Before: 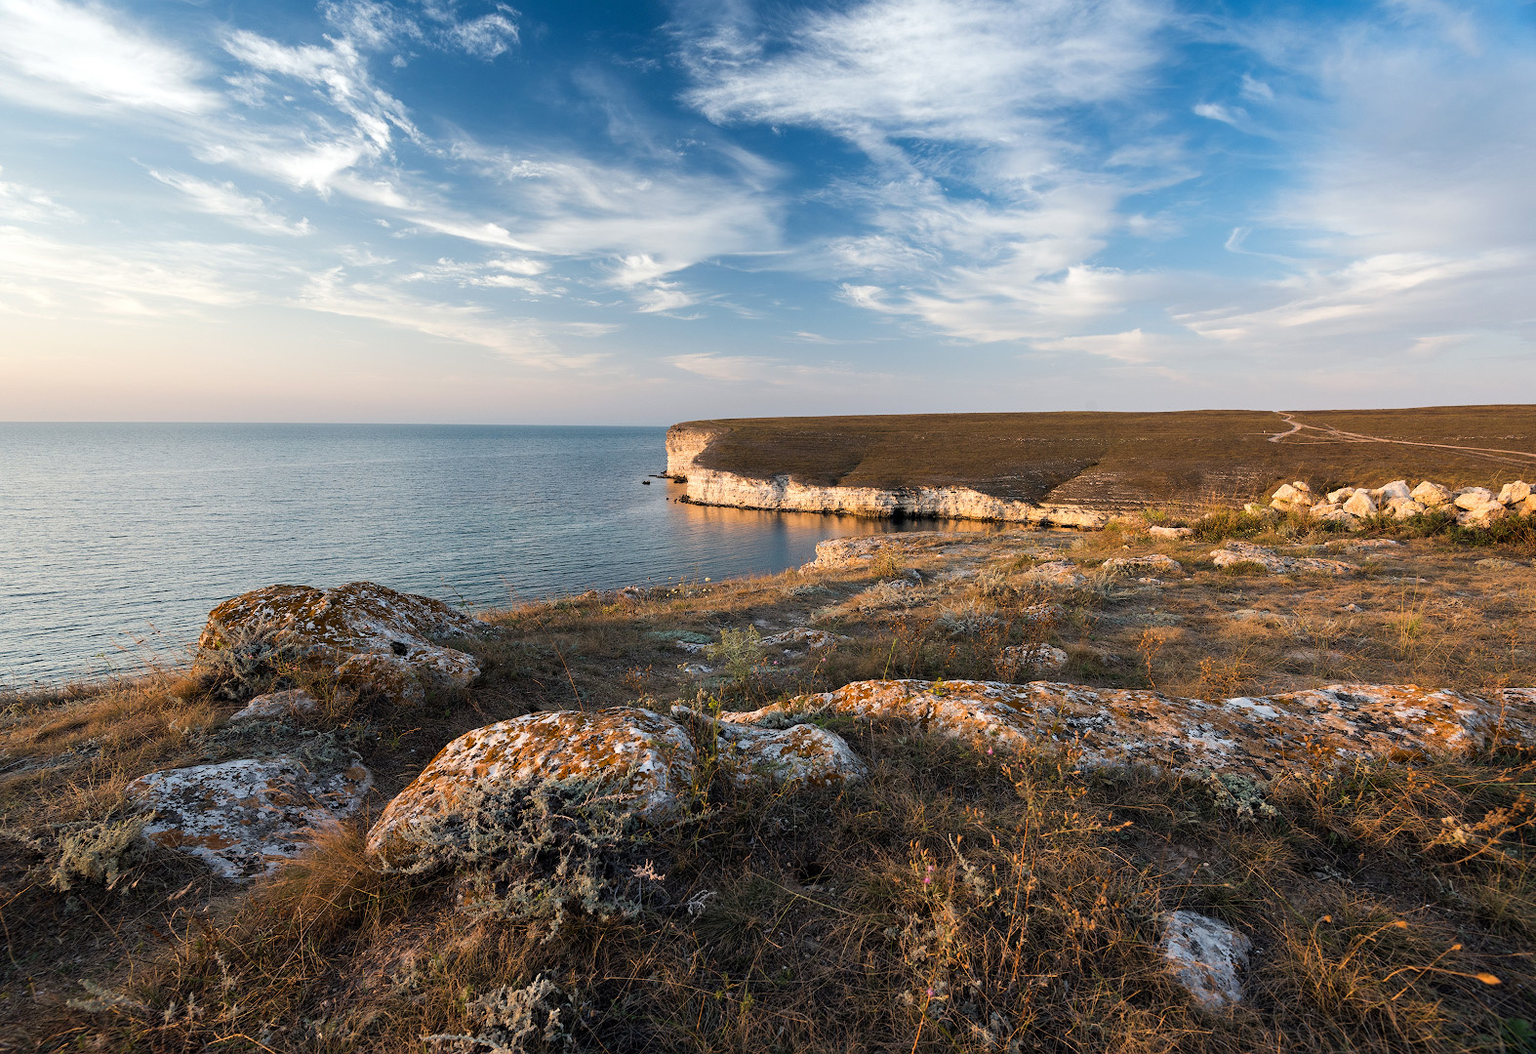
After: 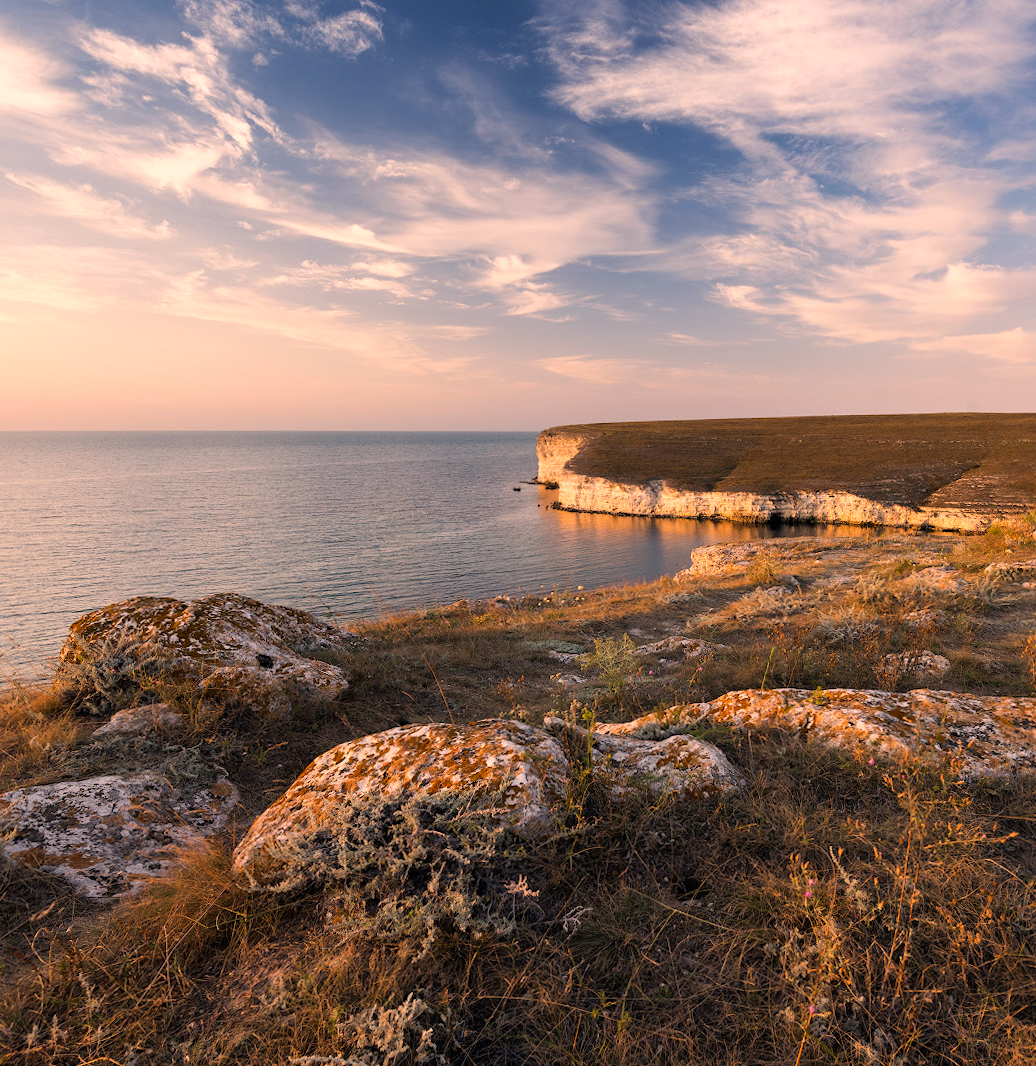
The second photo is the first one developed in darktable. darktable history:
color correction: highlights a* 17.88, highlights b* 18.79
crop and rotate: left 8.786%, right 24.548%
rotate and perspective: rotation -0.45°, automatic cropping original format, crop left 0.008, crop right 0.992, crop top 0.012, crop bottom 0.988
